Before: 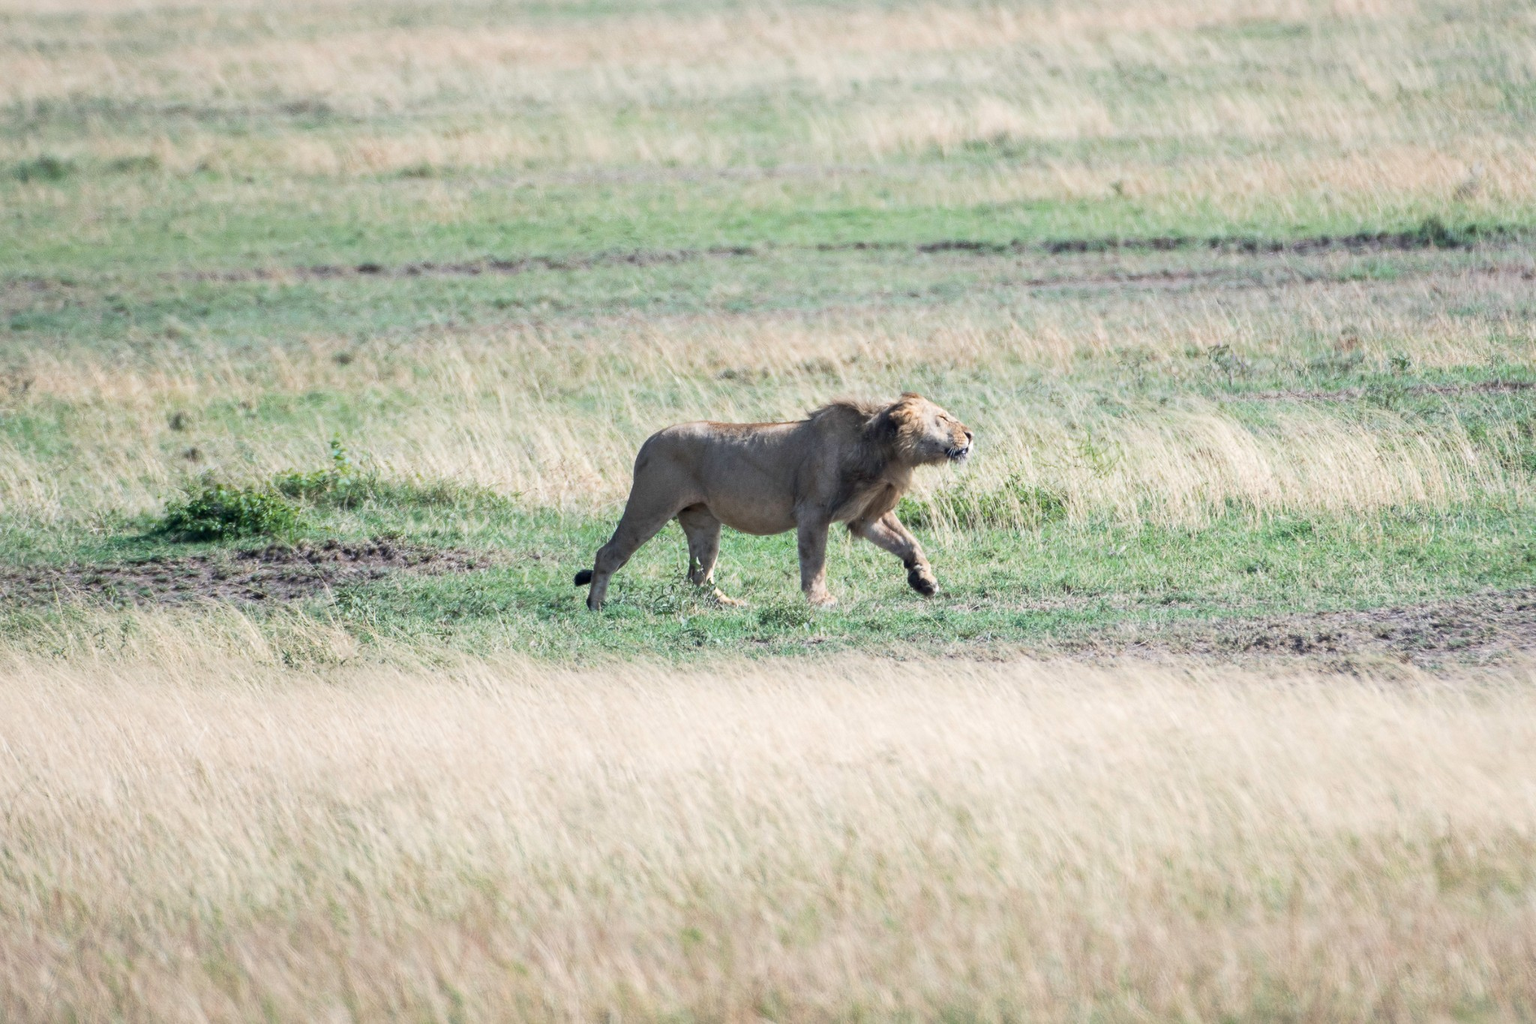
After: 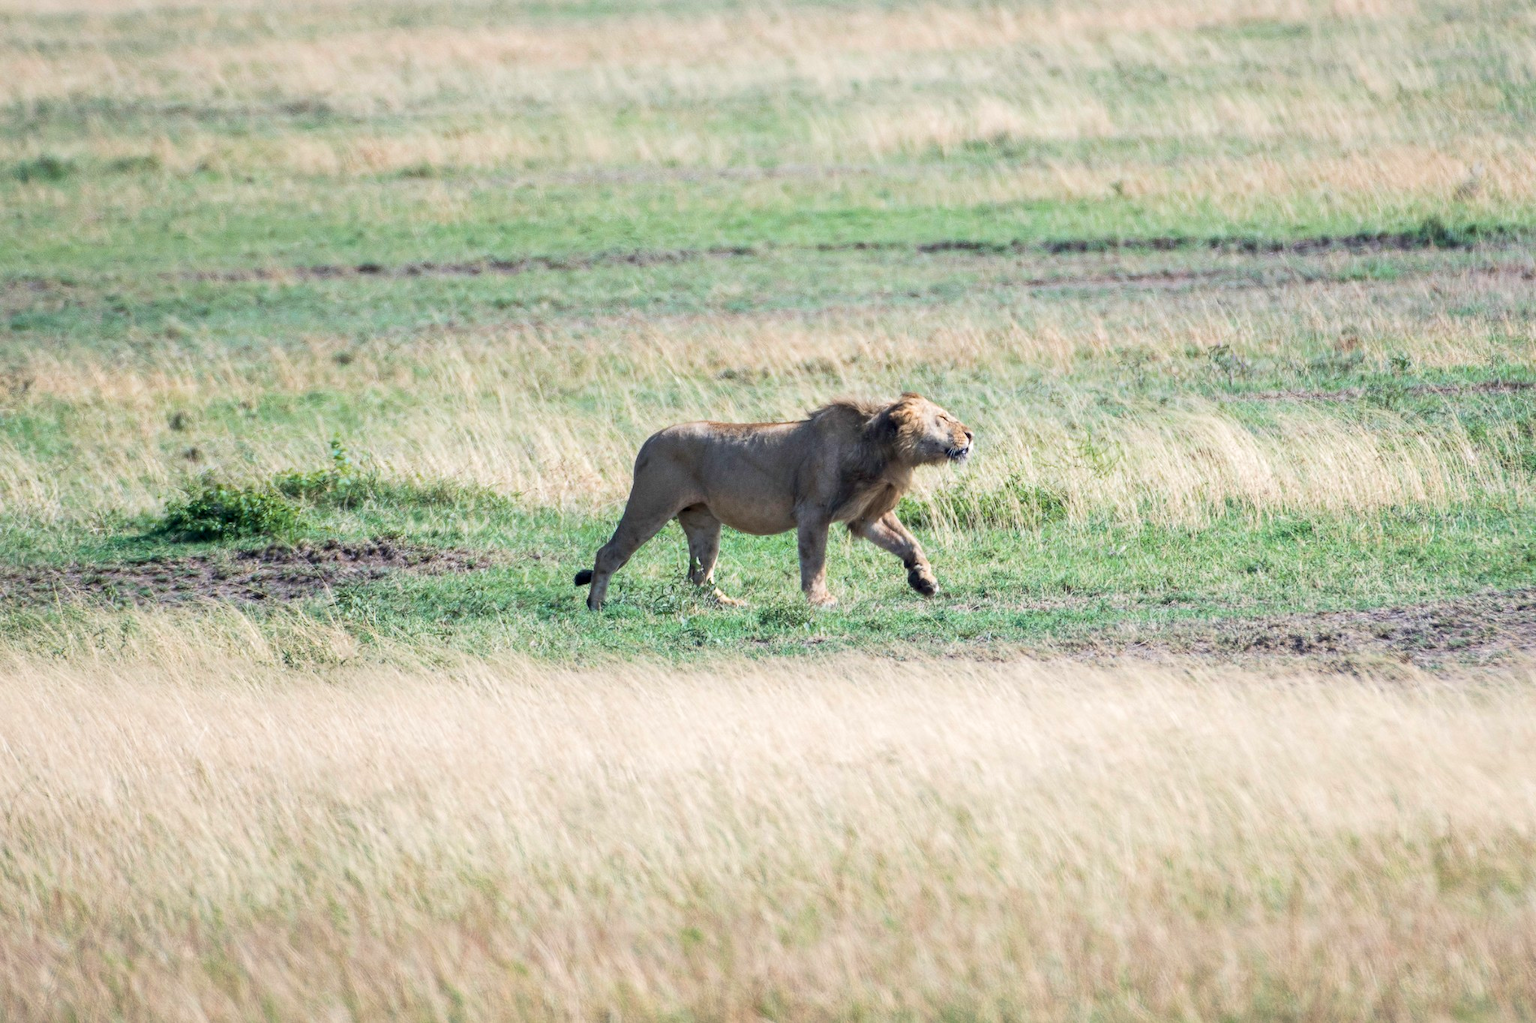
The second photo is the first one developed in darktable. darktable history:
velvia: on, module defaults
local contrast: highlights 100%, shadows 103%, detail 119%, midtone range 0.2
